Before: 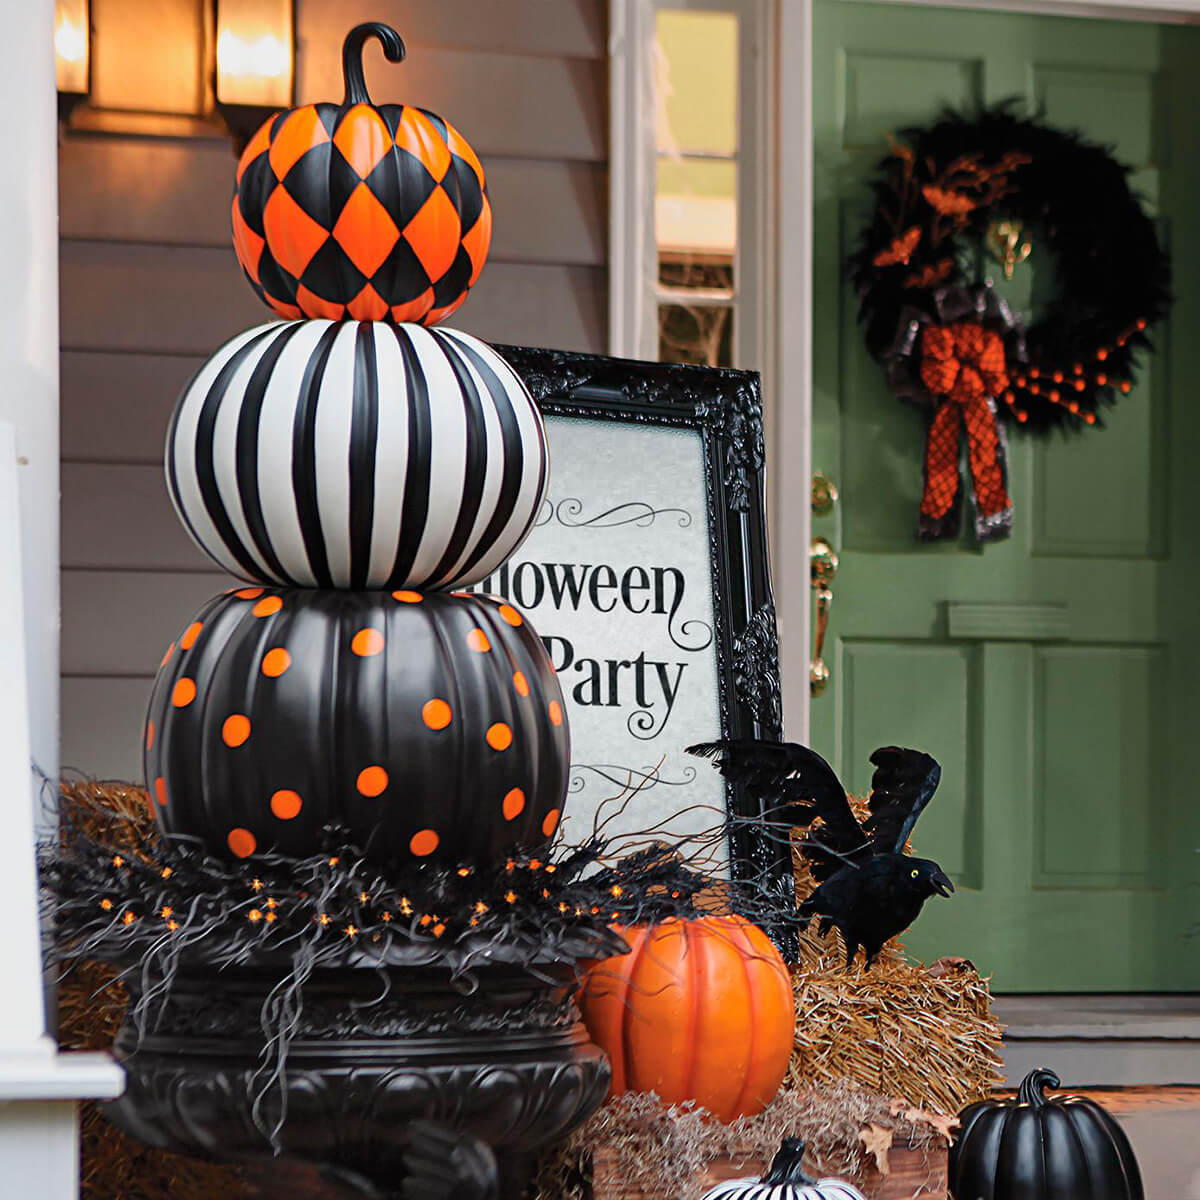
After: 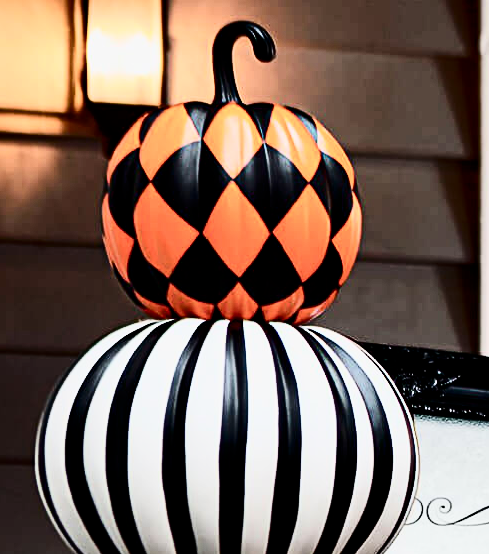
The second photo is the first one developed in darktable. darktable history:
crop and rotate: left 10.841%, top 0.108%, right 48.378%, bottom 53.721%
filmic rgb: black relative exposure -5 EV, white relative exposure 3.98 EV, hardness 2.9, contrast 1.383
color balance rgb: perceptual saturation grading › global saturation 0.359%, perceptual saturation grading › highlights -19.794%, perceptual saturation grading › shadows 20.584%, global vibrance 20%
contrast brightness saturation: contrast 0.492, saturation -0.083
